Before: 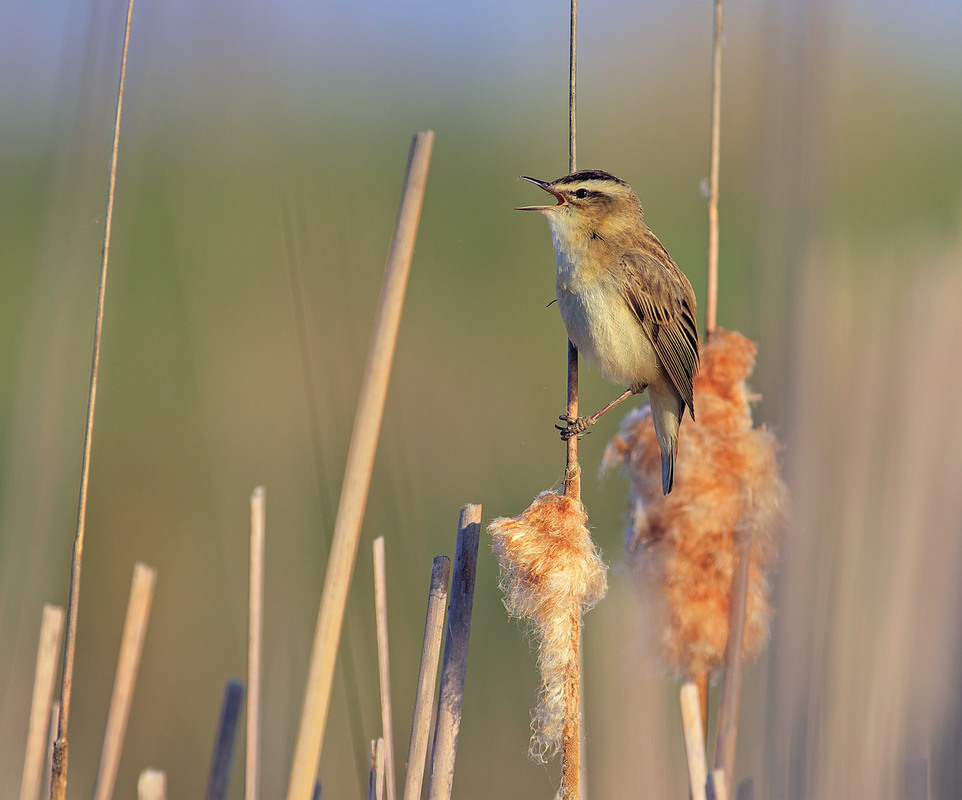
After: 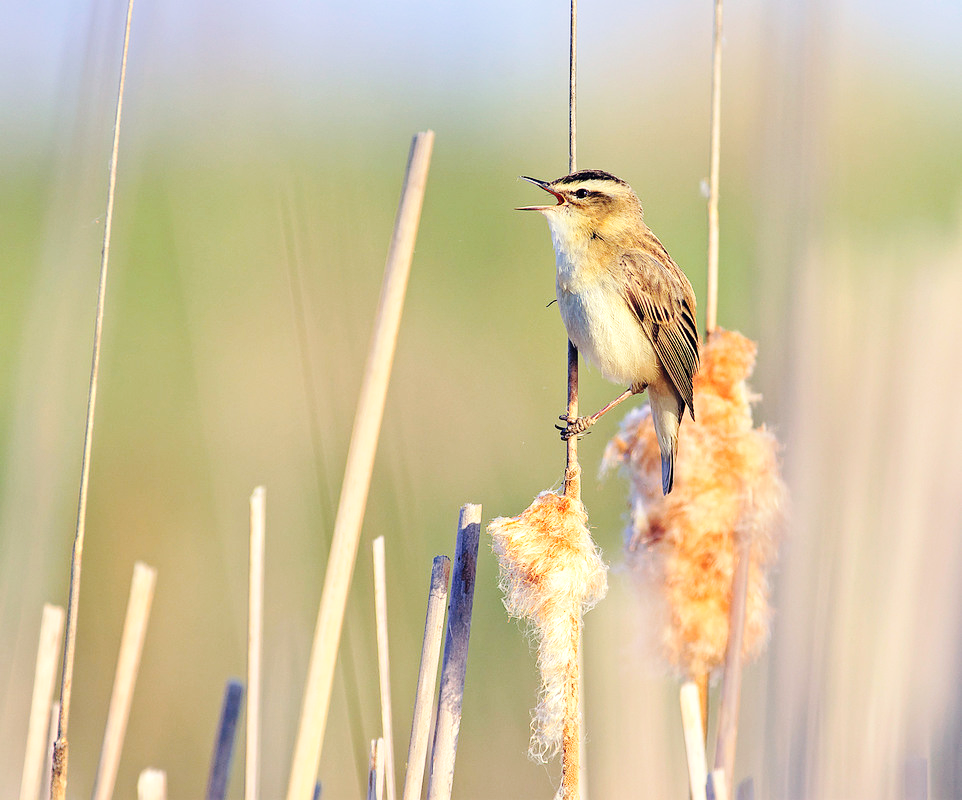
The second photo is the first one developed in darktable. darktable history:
exposure: exposure 0.648 EV, compensate highlight preservation false
base curve: curves: ch0 [(0, 0) (0.036, 0.025) (0.121, 0.166) (0.206, 0.329) (0.605, 0.79) (1, 1)], preserve colors none
